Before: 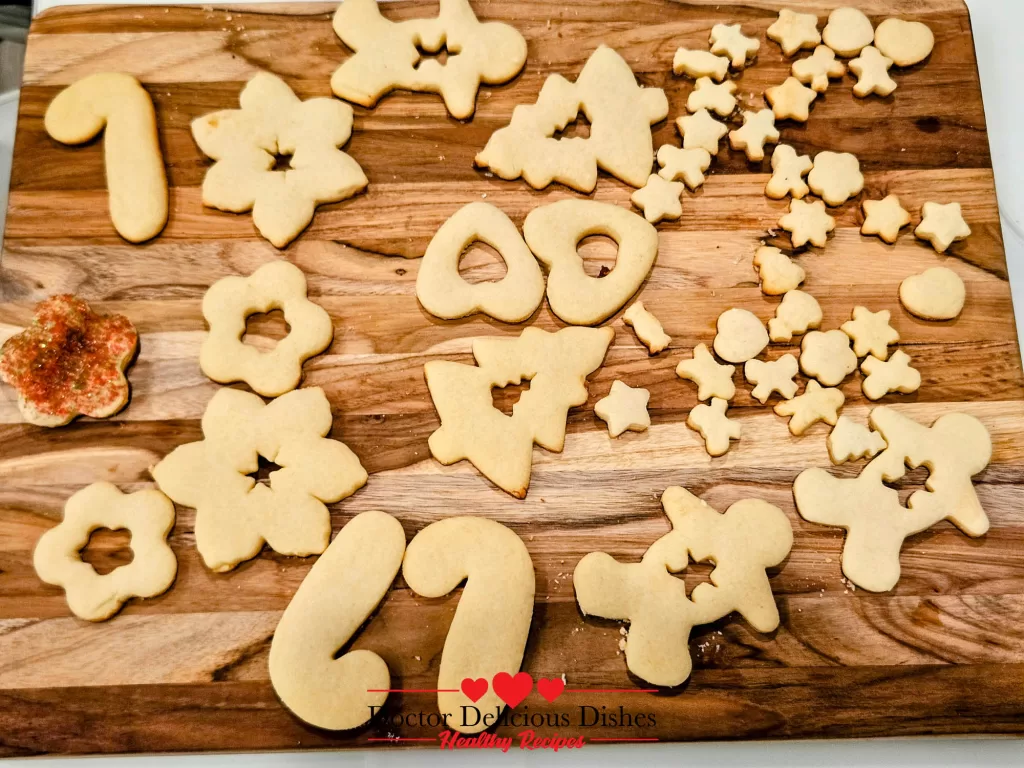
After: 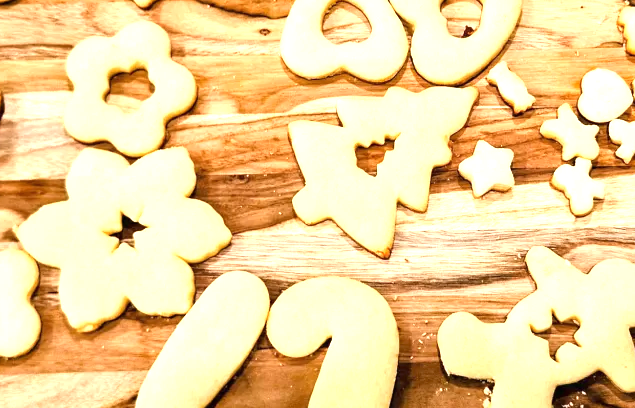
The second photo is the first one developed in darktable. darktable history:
exposure: black level correction 0, exposure 1.1 EV, compensate exposure bias true, compensate highlight preservation false
crop: left 13.312%, top 31.28%, right 24.627%, bottom 15.582%
